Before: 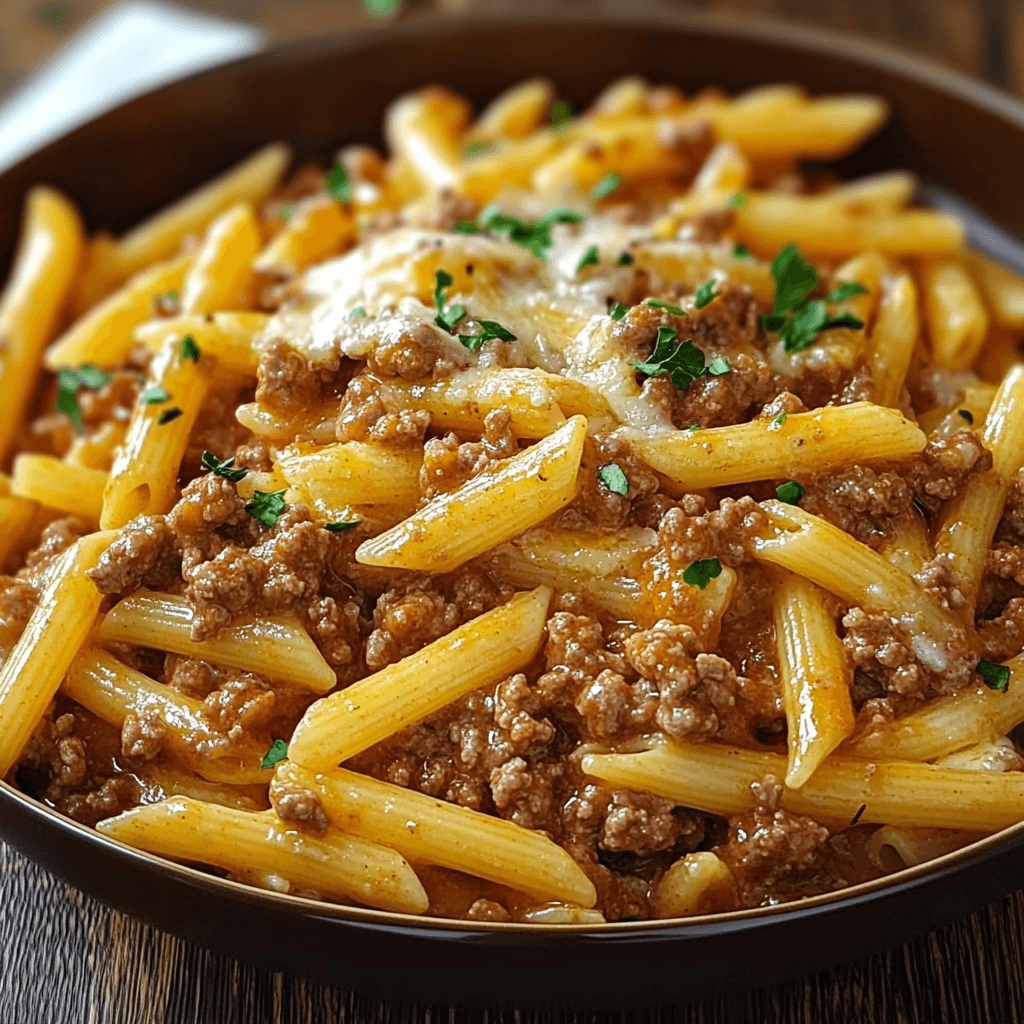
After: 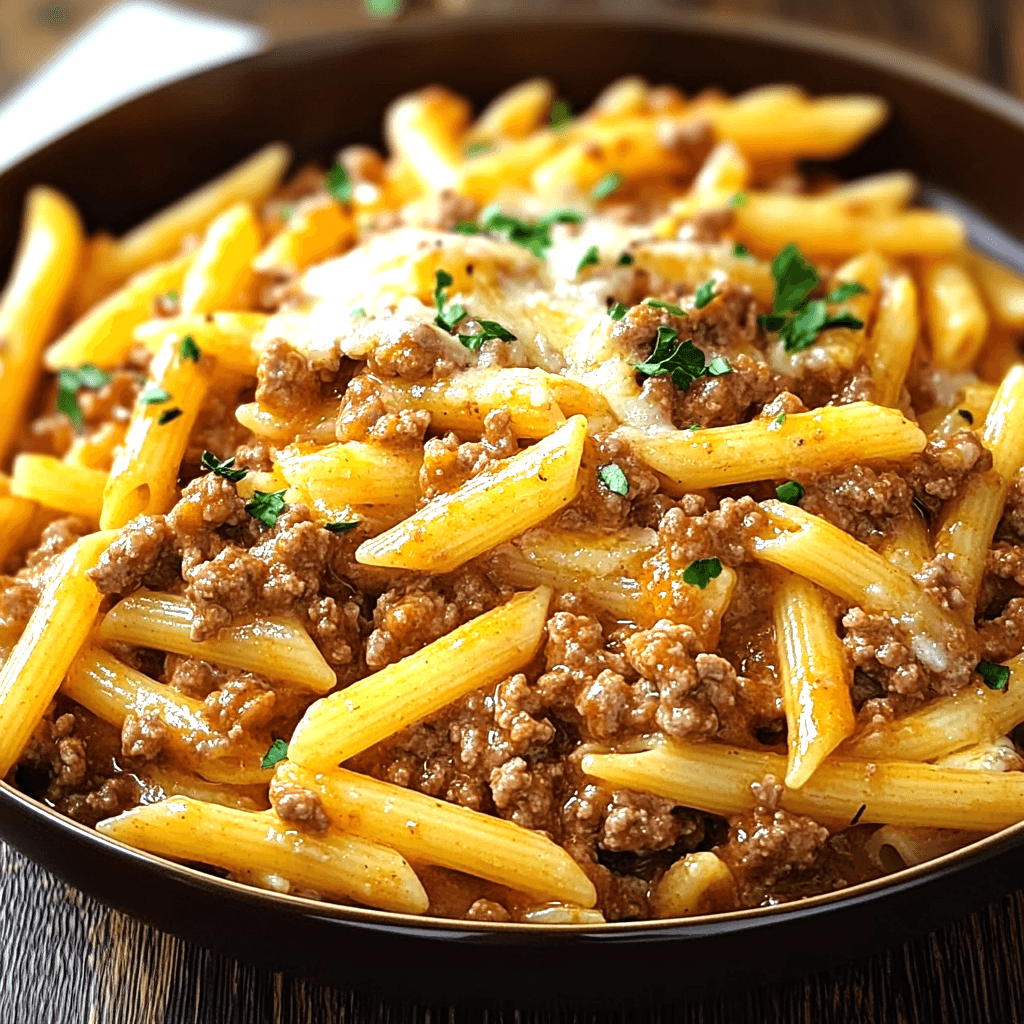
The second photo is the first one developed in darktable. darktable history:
tone equalizer: -8 EV -0.752 EV, -7 EV -0.695 EV, -6 EV -0.626 EV, -5 EV -0.412 EV, -3 EV 0.377 EV, -2 EV 0.6 EV, -1 EV 0.686 EV, +0 EV 0.766 EV
